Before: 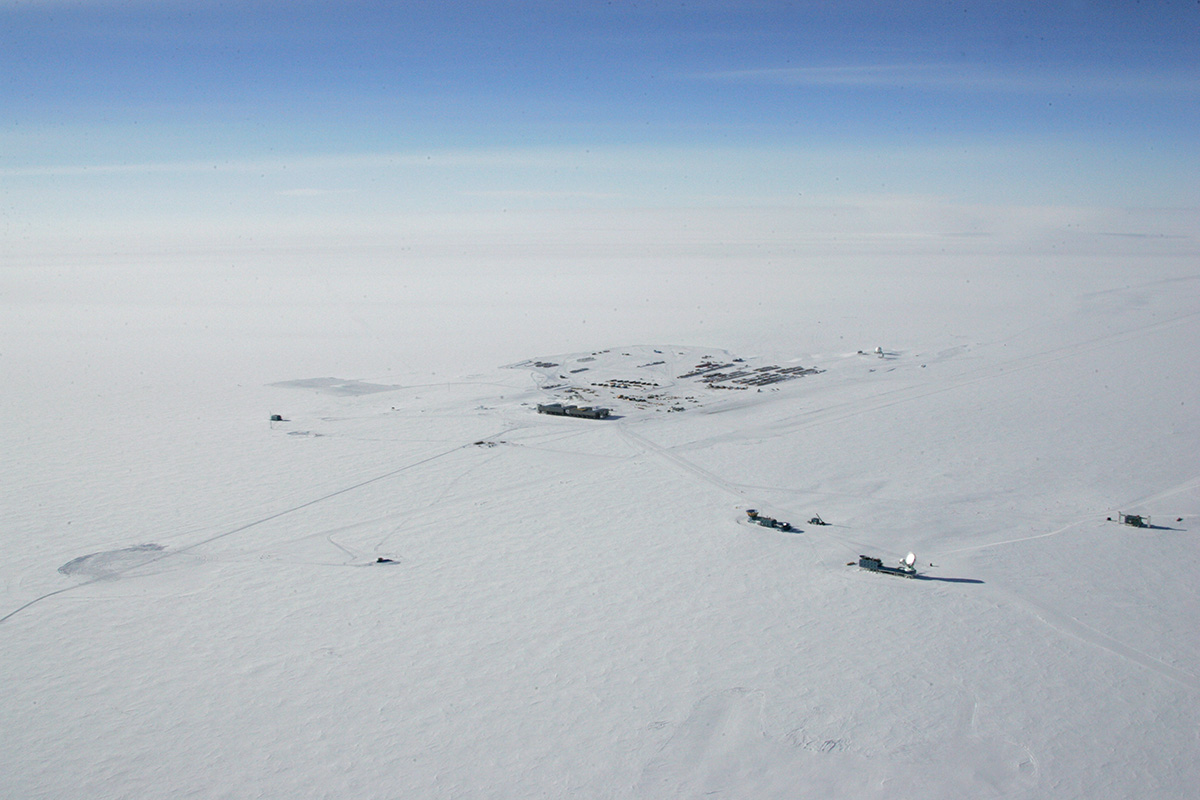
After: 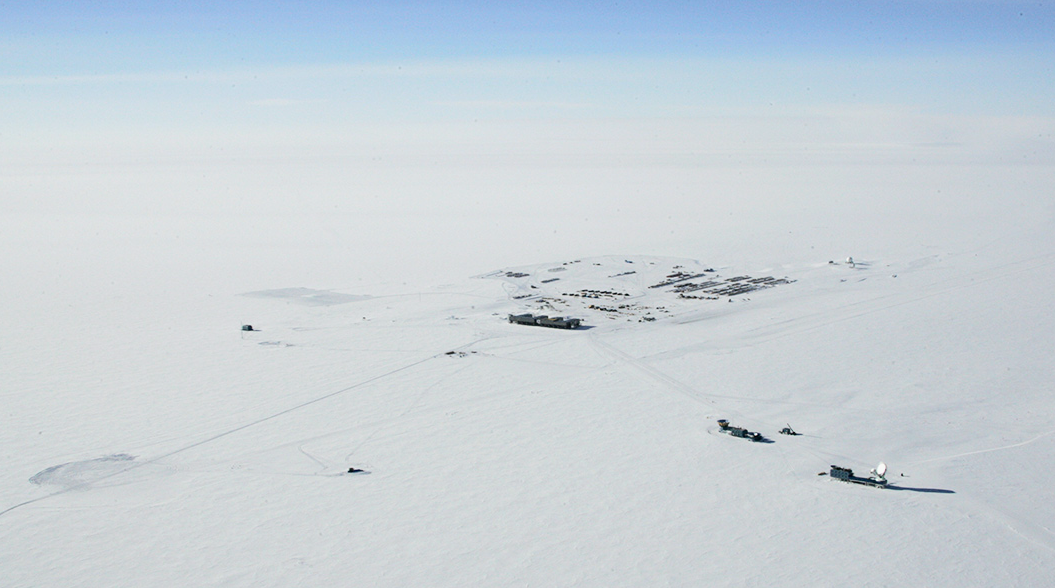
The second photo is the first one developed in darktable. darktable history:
tone curve: curves: ch0 [(0, 0) (0.078, 0.052) (0.236, 0.22) (0.427, 0.472) (0.508, 0.586) (0.654, 0.742) (0.793, 0.851) (0.994, 0.974)]; ch1 [(0, 0) (0.161, 0.092) (0.35, 0.33) (0.392, 0.392) (0.456, 0.456) (0.505, 0.502) (0.537, 0.518) (0.553, 0.534) (0.602, 0.579) (0.718, 0.718) (1, 1)]; ch2 [(0, 0) (0.346, 0.362) (0.411, 0.412) (0.502, 0.502) (0.531, 0.521) (0.586, 0.59) (0.621, 0.604) (1, 1)], color space Lab, independent channels, preserve colors none
crop and rotate: left 2.425%, top 11.305%, right 9.6%, bottom 15.08%
